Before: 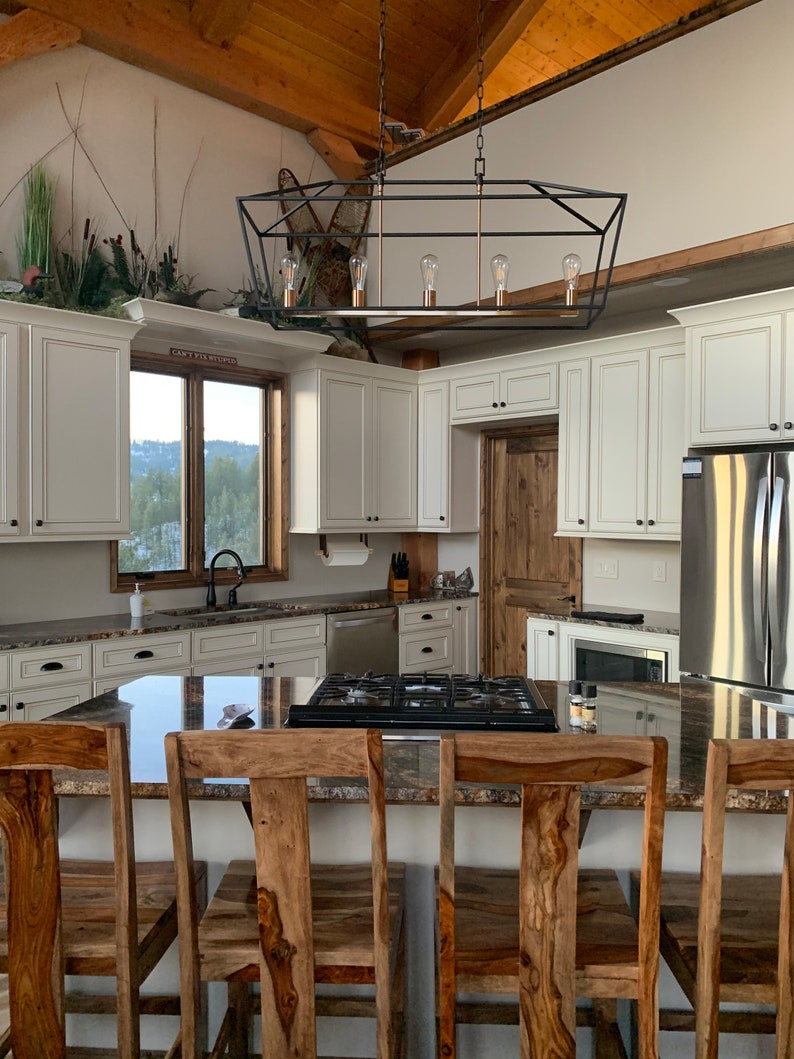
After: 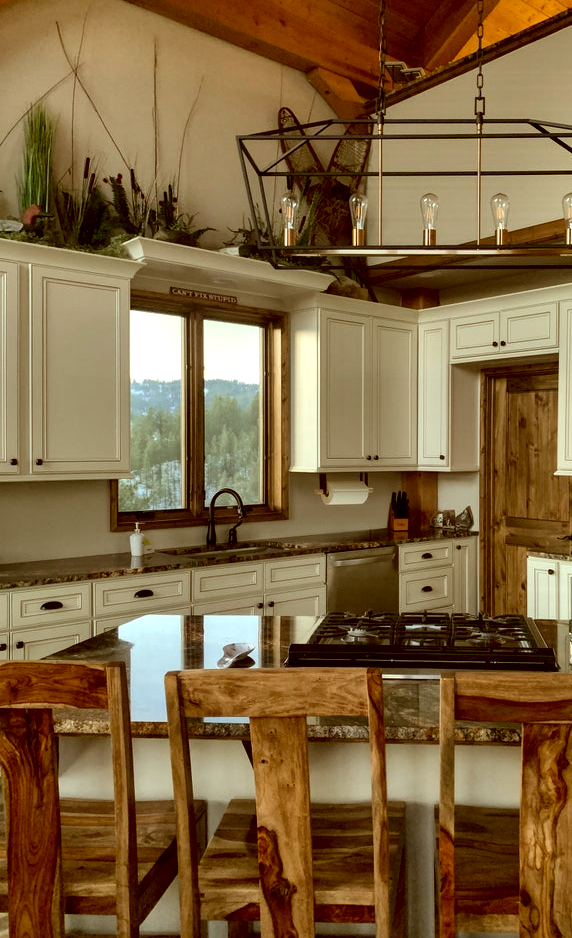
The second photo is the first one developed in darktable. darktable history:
color correction: highlights a* -5.51, highlights b* 9.8, shadows a* 9.39, shadows b* 24.48
crop: top 5.803%, right 27.84%, bottom 5.566%
local contrast: on, module defaults
contrast equalizer: y [[0.439, 0.44, 0.442, 0.457, 0.493, 0.498], [0.5 ×6], [0.5 ×6], [0 ×6], [0 ×6]], mix -0.981
